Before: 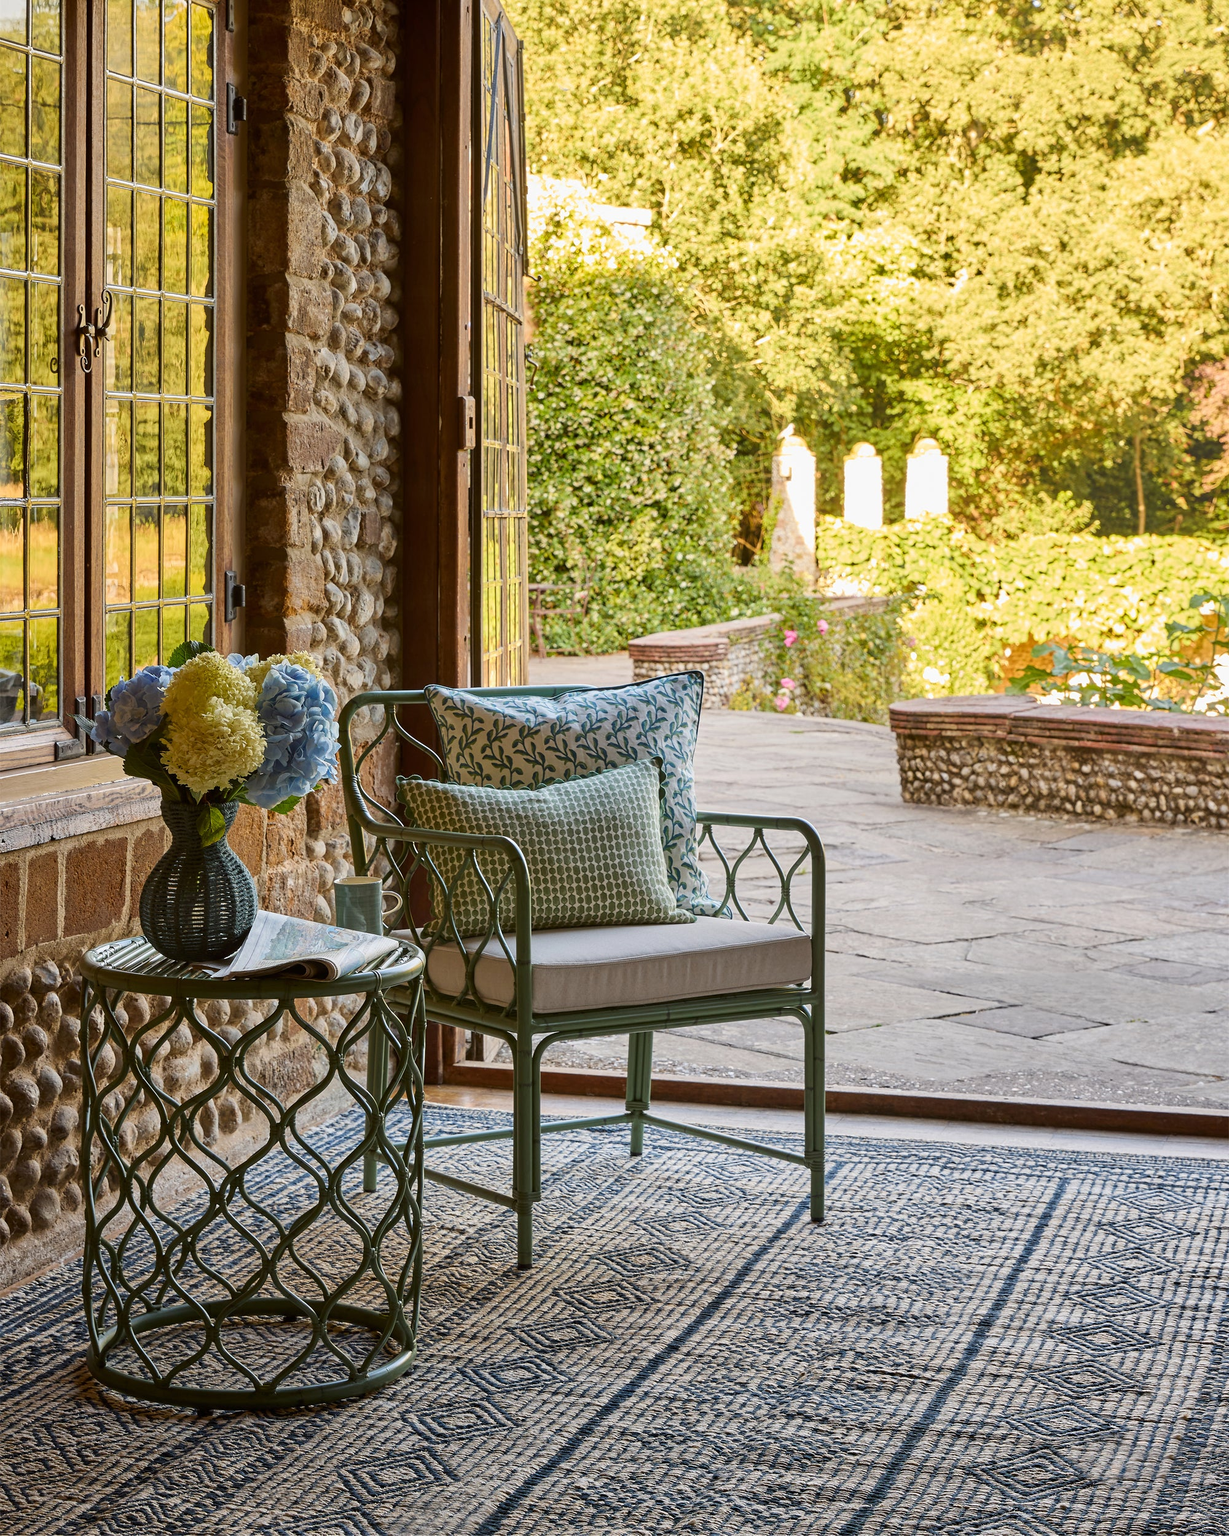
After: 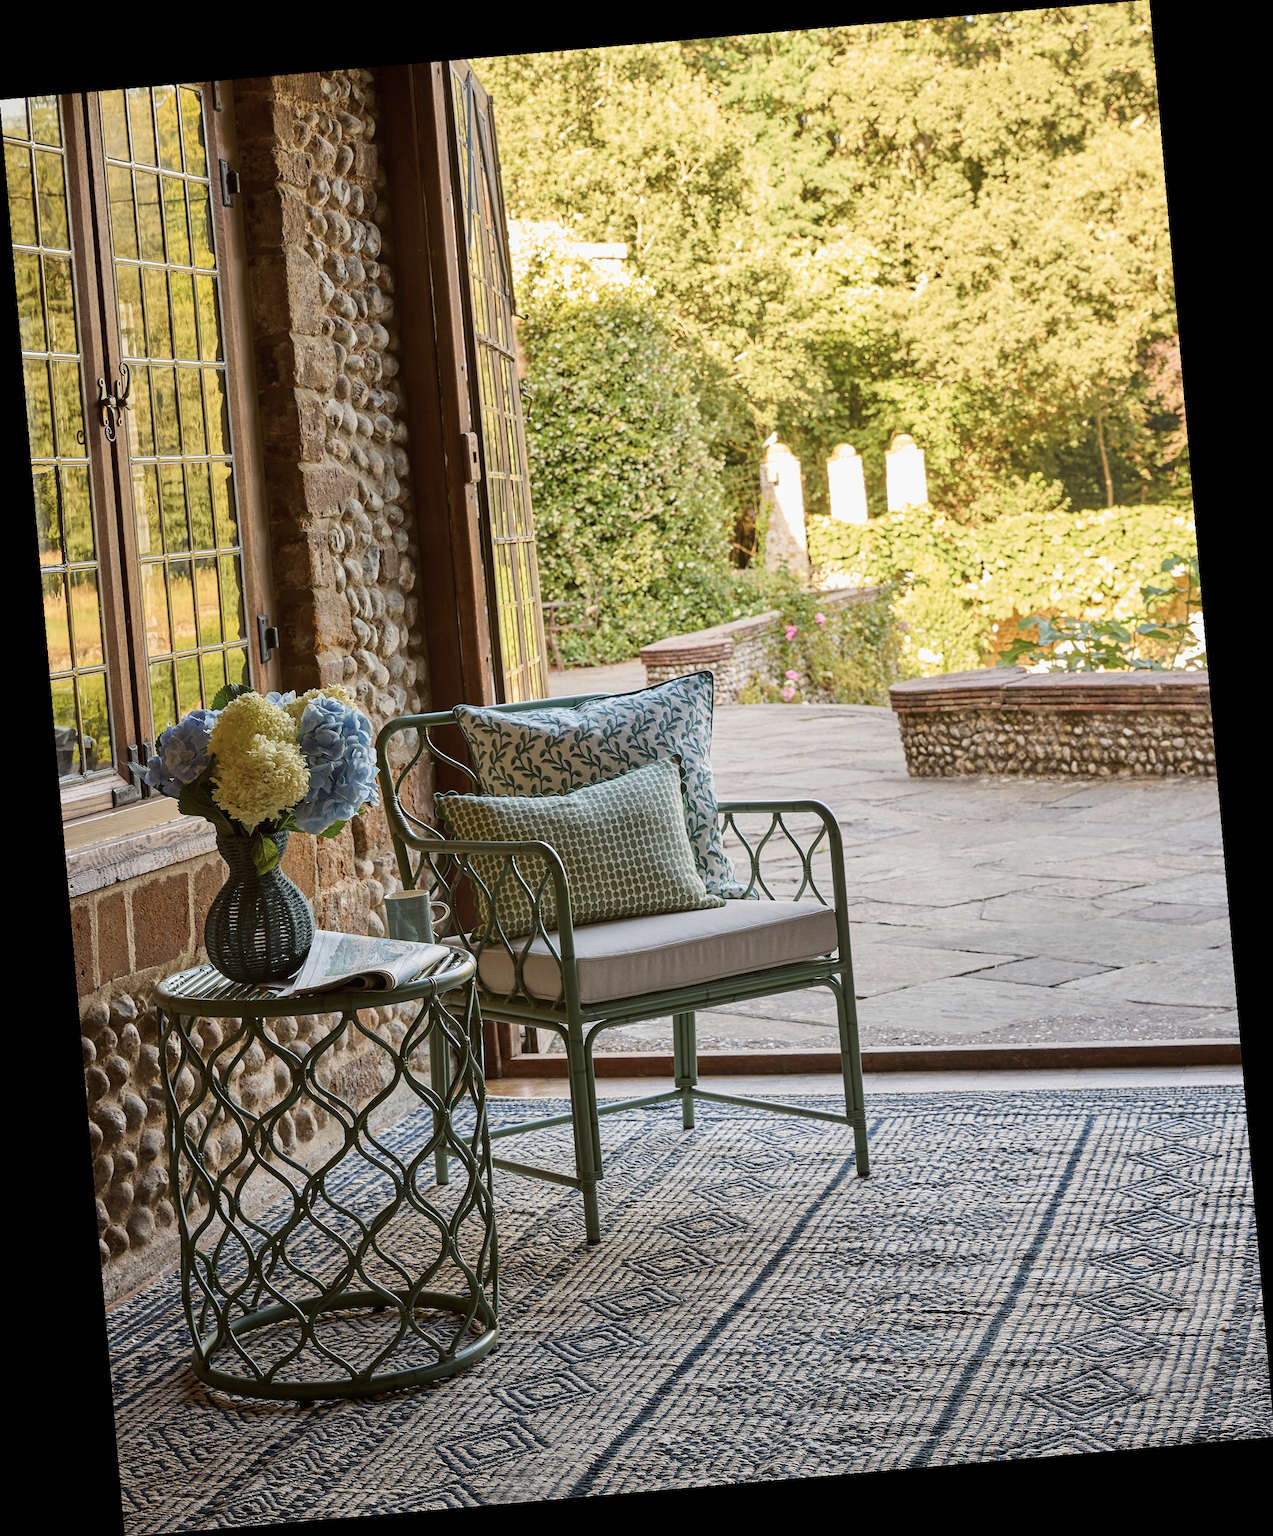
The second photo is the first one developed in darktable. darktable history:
color correction: saturation 0.8
rotate and perspective: rotation -4.98°, automatic cropping off
